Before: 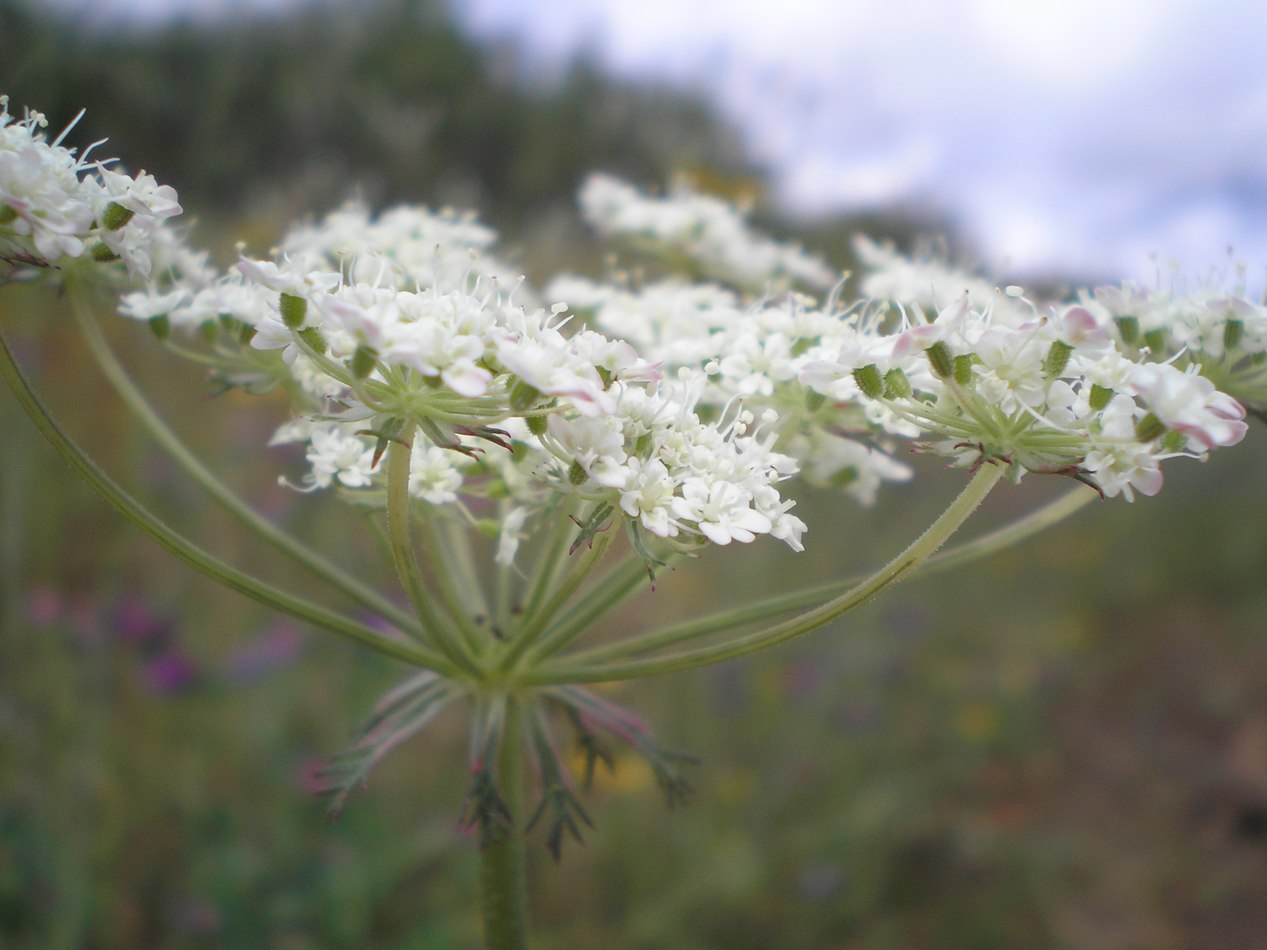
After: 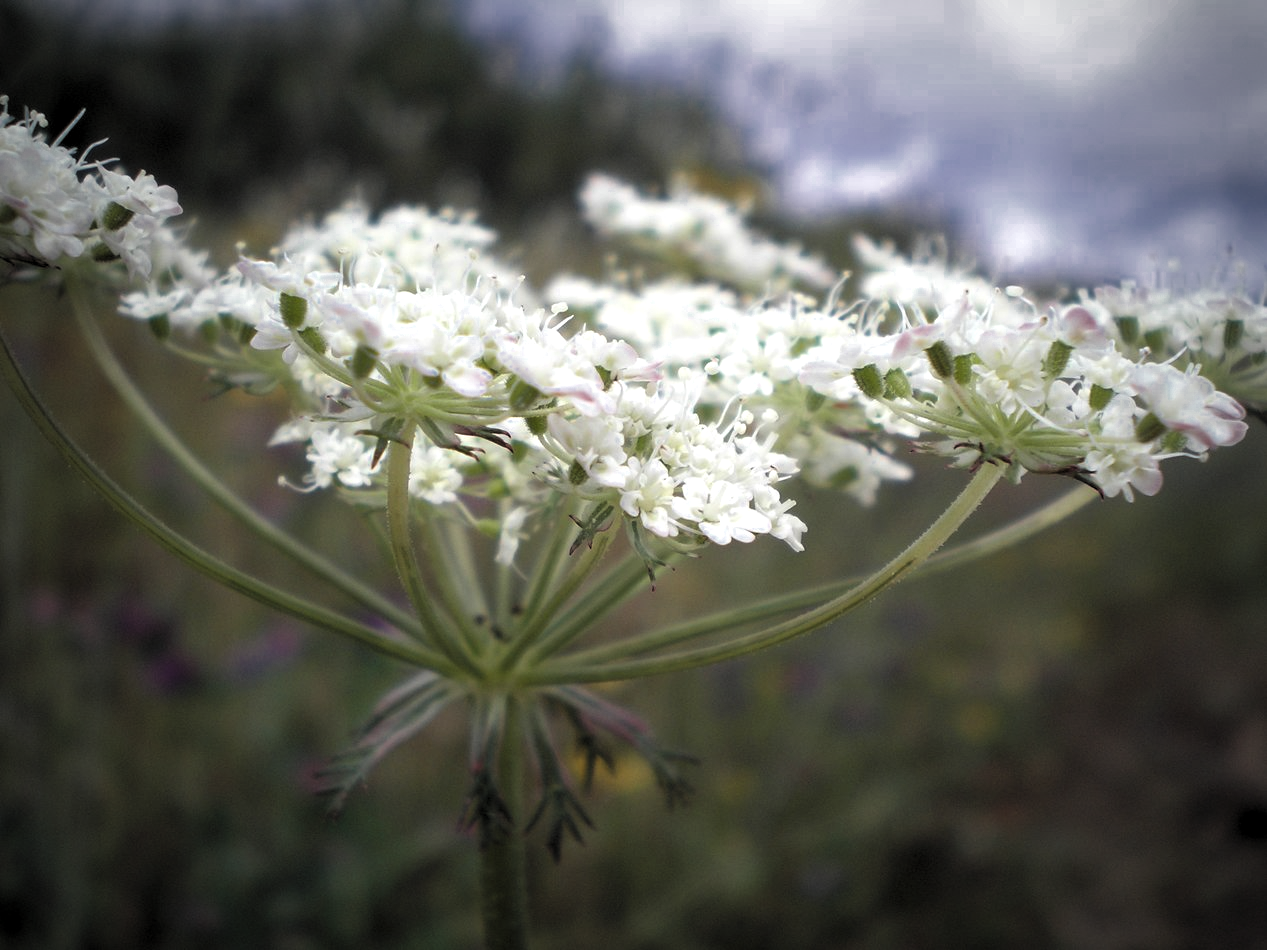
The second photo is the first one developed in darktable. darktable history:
color zones: curves: ch0 [(0, 0.497) (0.143, 0.5) (0.286, 0.5) (0.429, 0.483) (0.571, 0.116) (0.714, -0.006) (0.857, 0.28) (1, 0.497)]
levels: levels [0.182, 0.542, 0.902]
vignetting: fall-off start 67.33%, fall-off radius 66.69%, automatic ratio true
